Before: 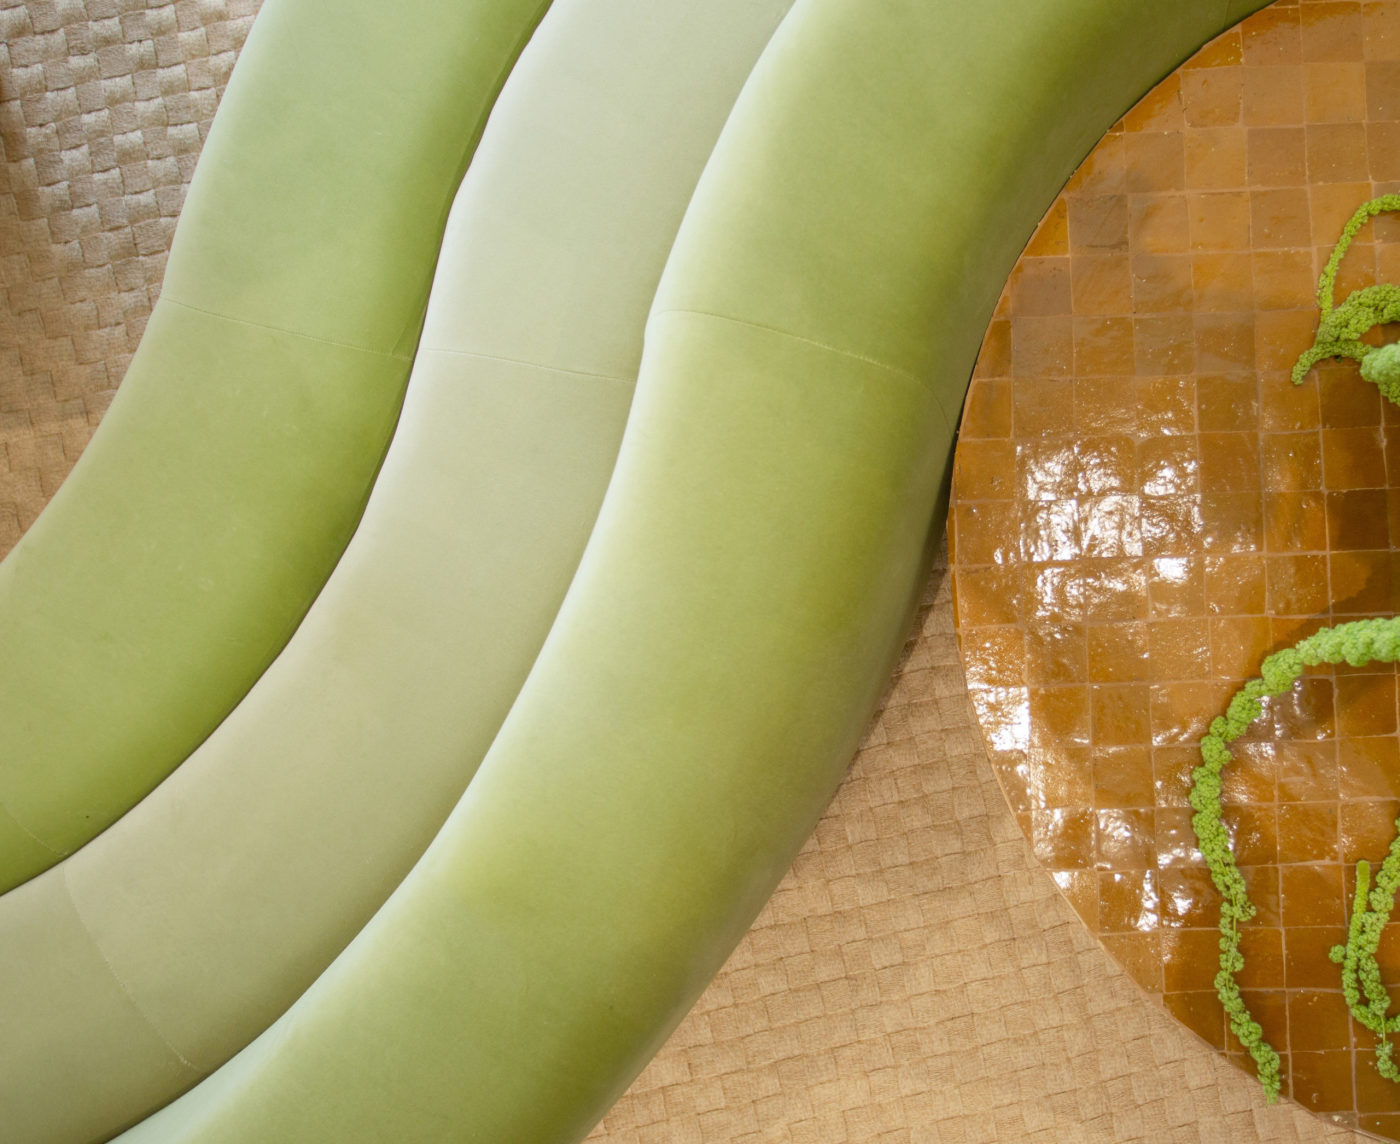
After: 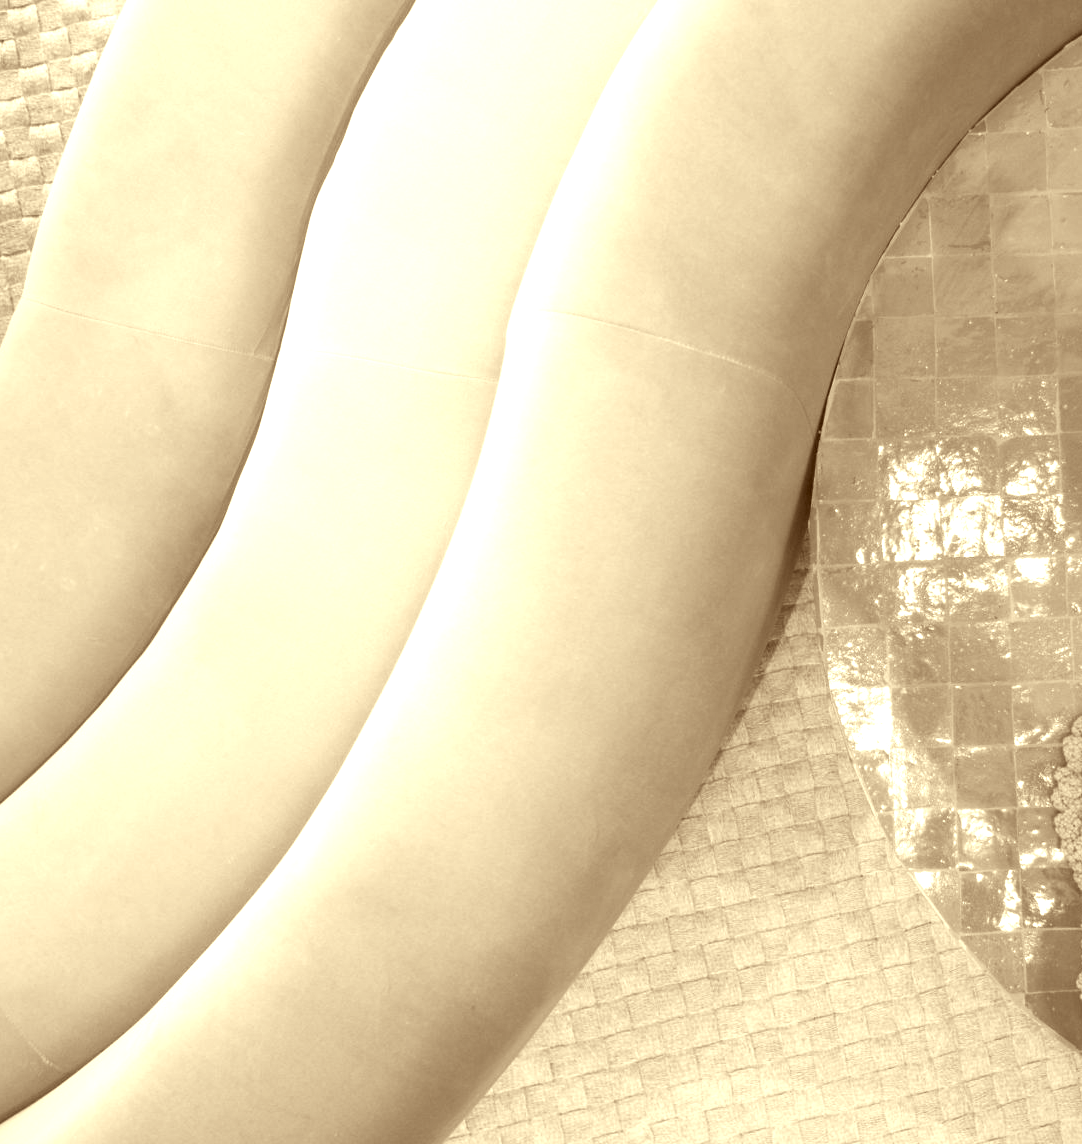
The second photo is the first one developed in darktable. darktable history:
color correction: highlights a* 1.08, highlights b* 24.23, shadows a* 16.11, shadows b* 24.47
exposure: black level correction 0.001, exposure 1.399 EV, compensate highlight preservation false
color calibration: output gray [0.21, 0.42, 0.37, 0], illuminant same as pipeline (D50), adaptation XYZ, x 0.347, y 0.359, temperature 5018.45 K
crop: left 9.872%, right 12.775%
